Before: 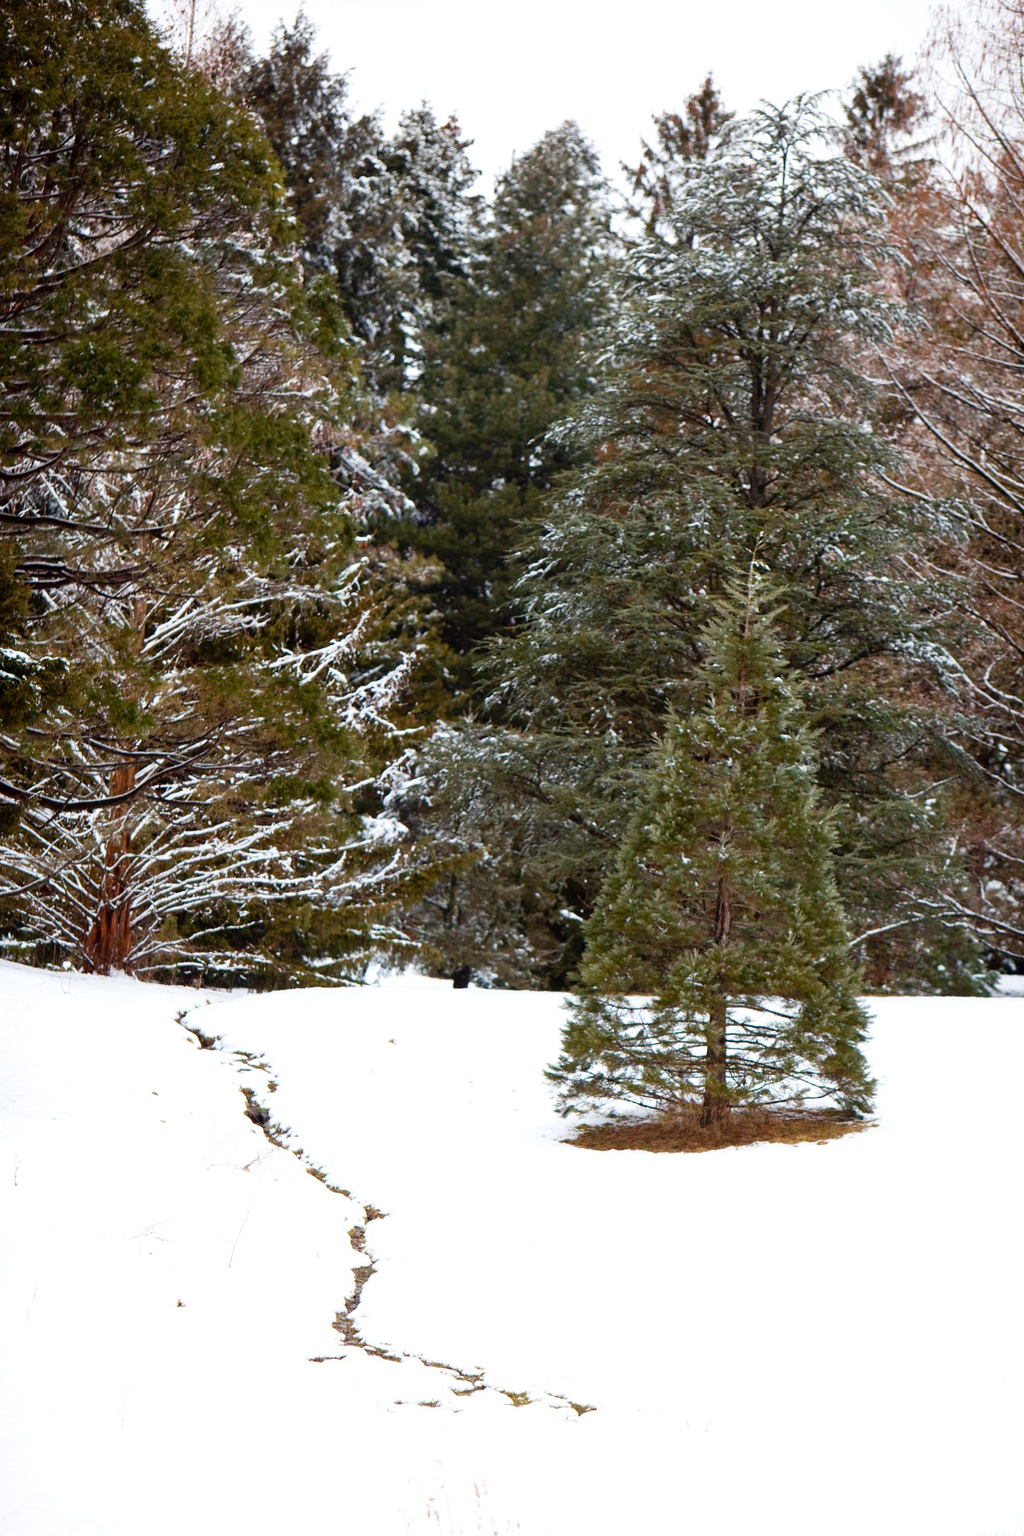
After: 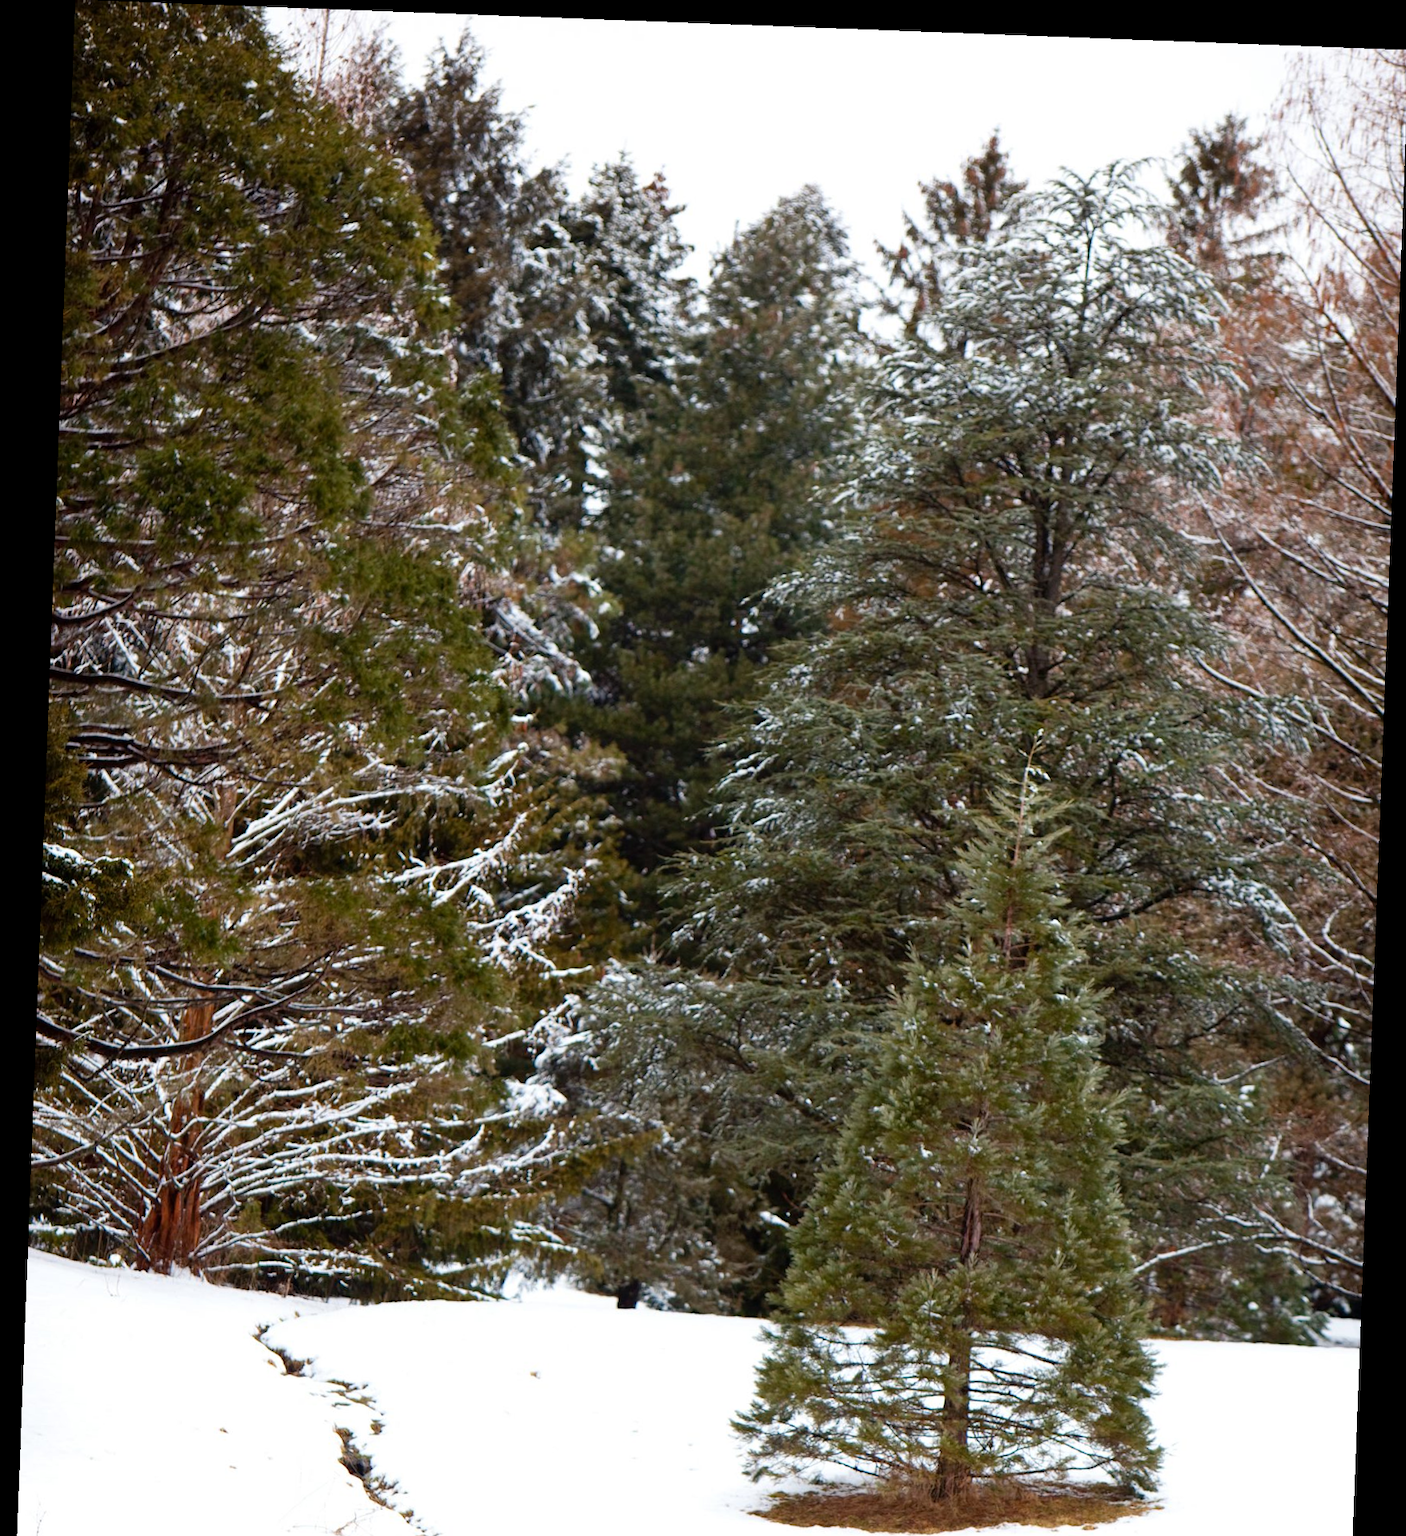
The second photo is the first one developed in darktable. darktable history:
rotate and perspective: rotation 2.17°, automatic cropping off
haze removal: strength 0.29, distance 0.25, compatibility mode true, adaptive false
crop: bottom 24.967%
